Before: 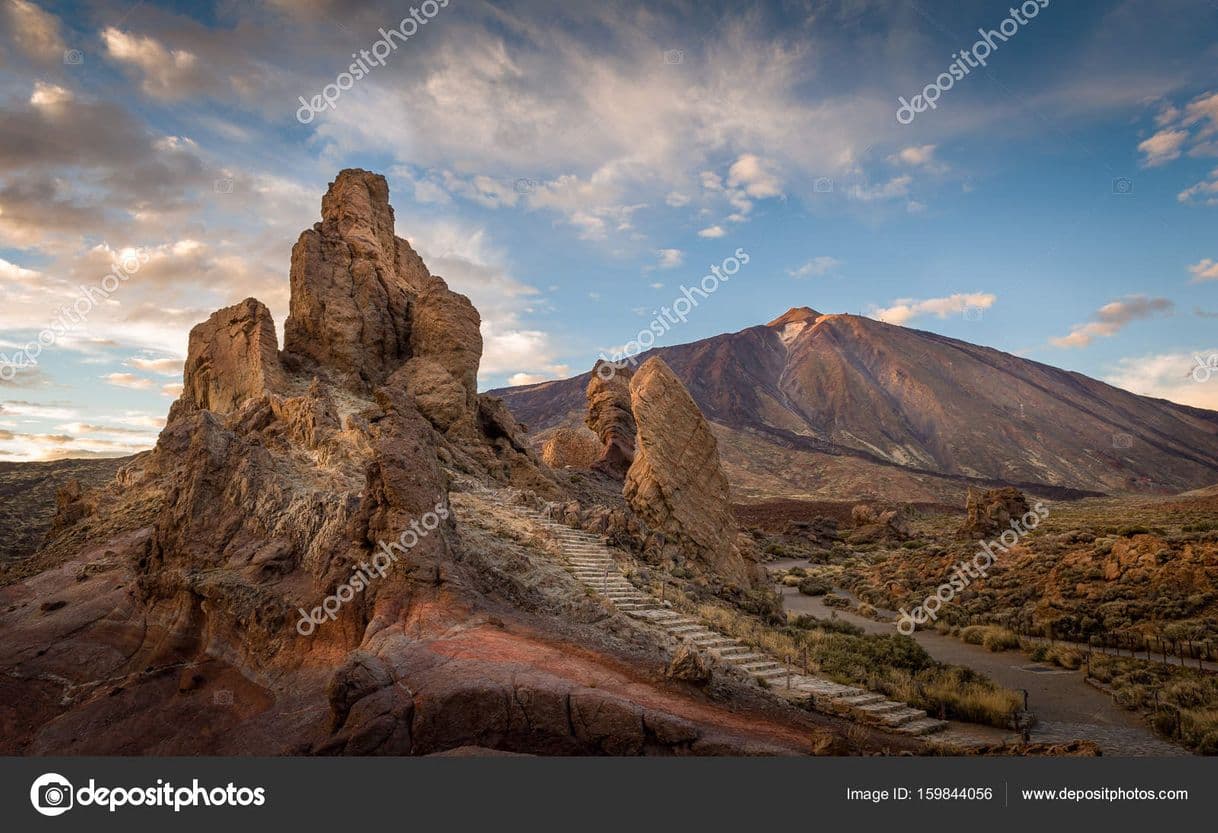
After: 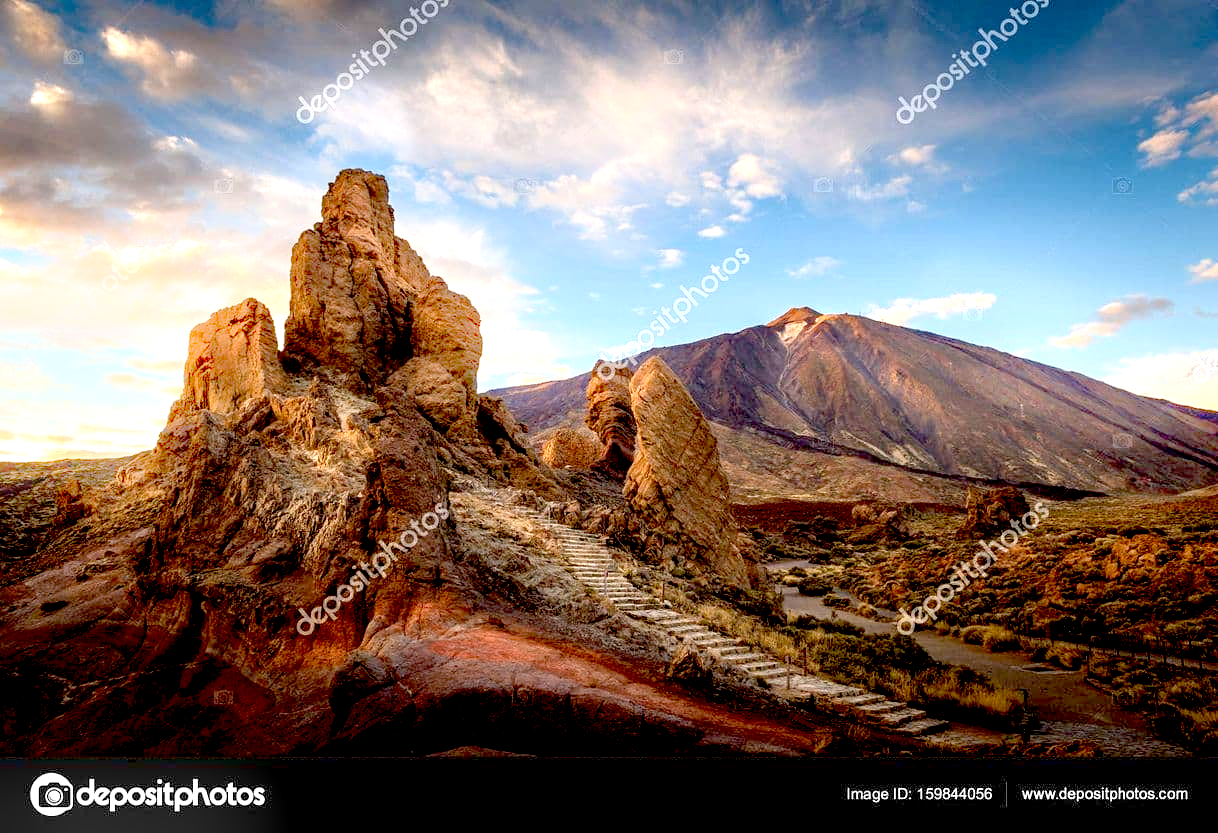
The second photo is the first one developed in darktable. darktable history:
bloom: size 9%, threshold 100%, strength 7%
exposure: black level correction 0.035, exposure 0.9 EV, compensate highlight preservation false
